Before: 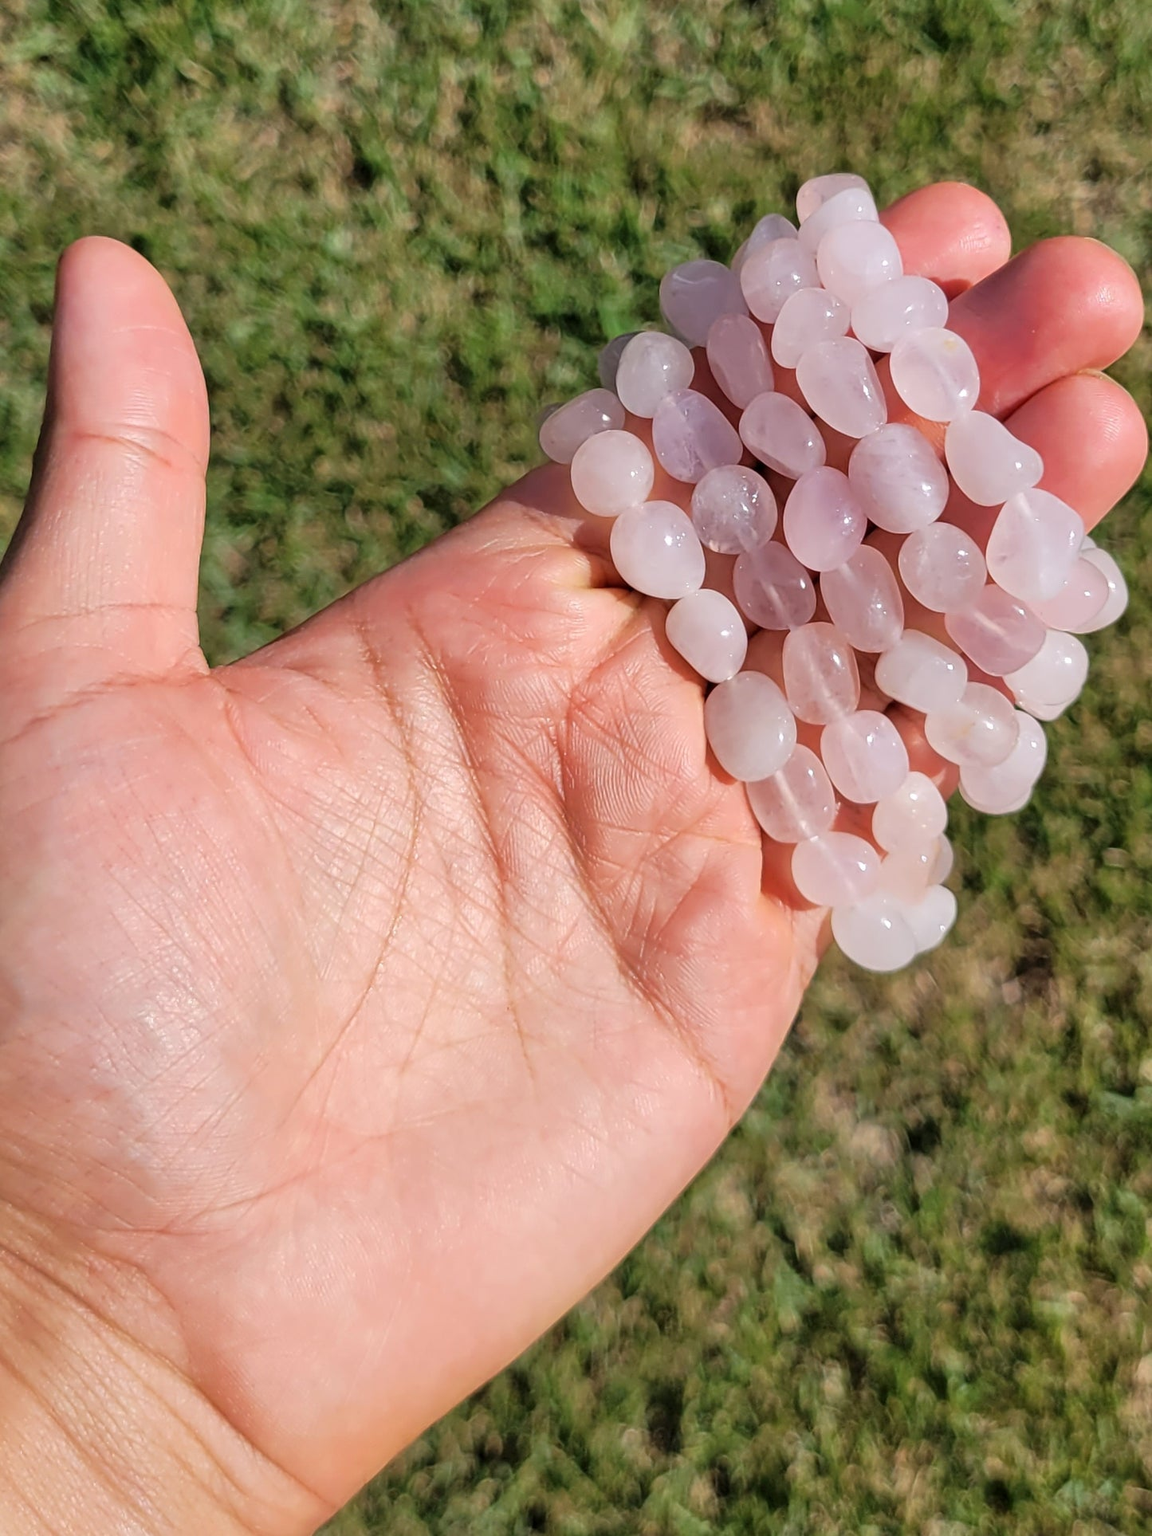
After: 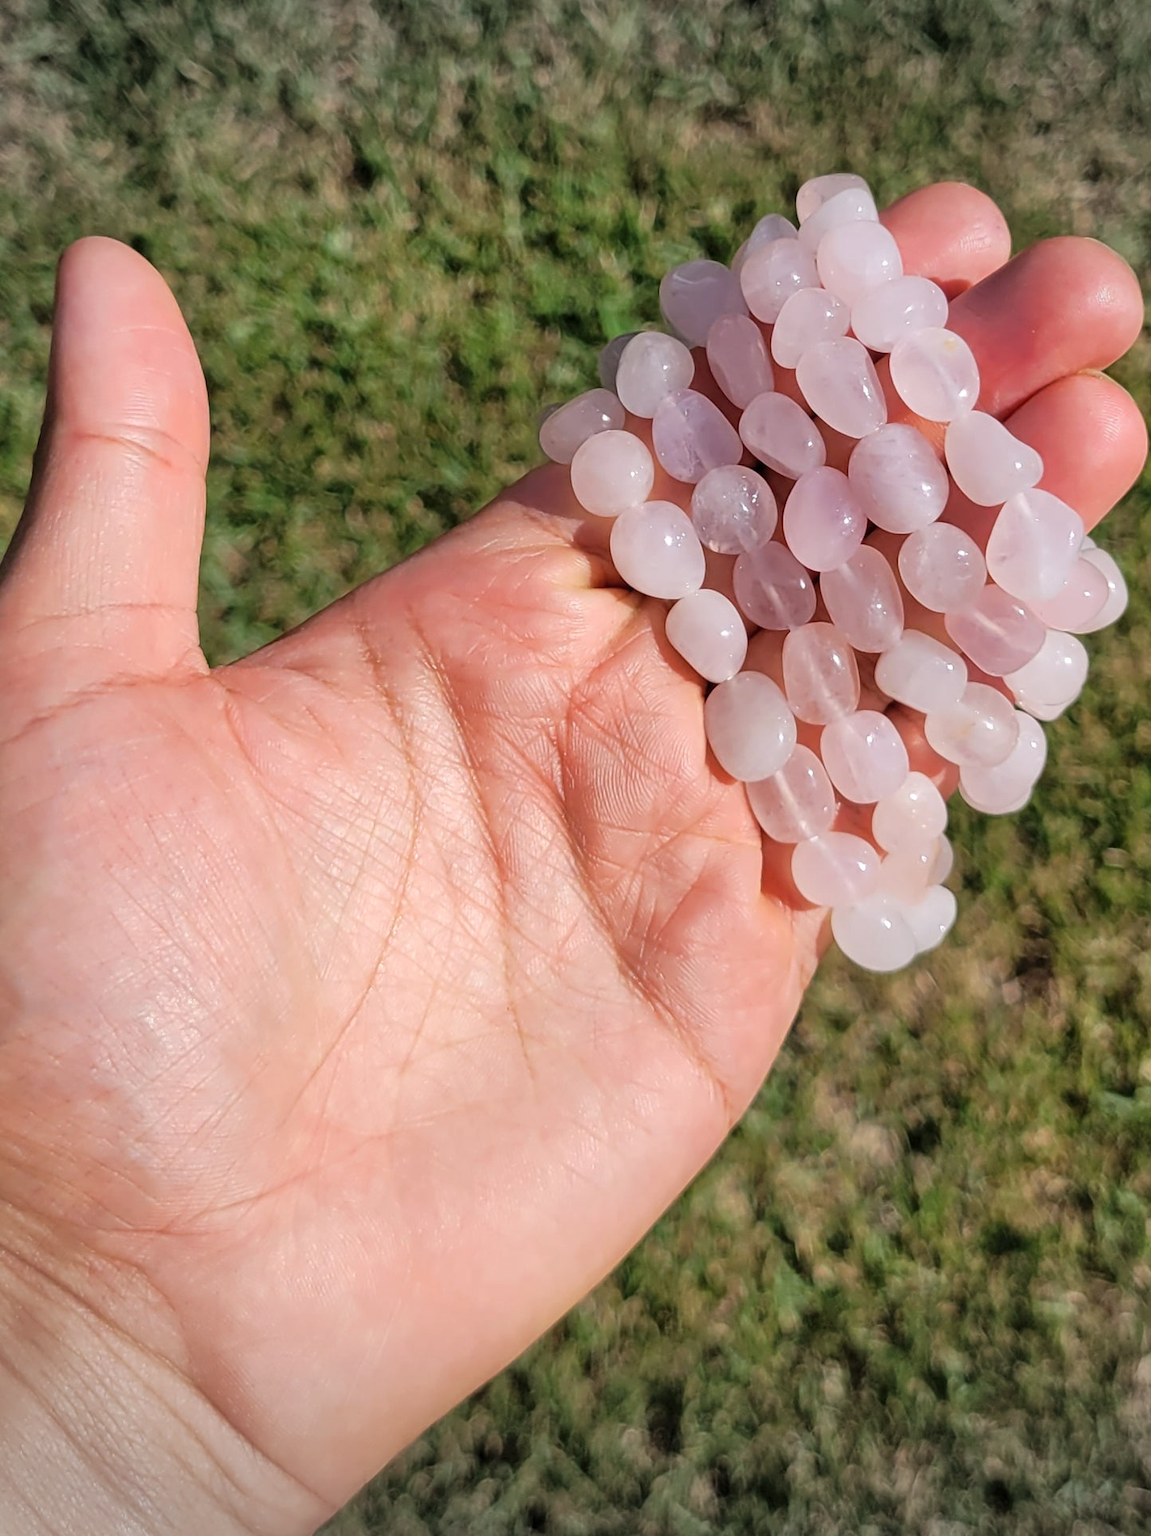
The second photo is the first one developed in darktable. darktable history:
bloom: size 16%, threshold 98%, strength 20%
vignetting: fall-off start 100%, brightness -0.282, width/height ratio 1.31
